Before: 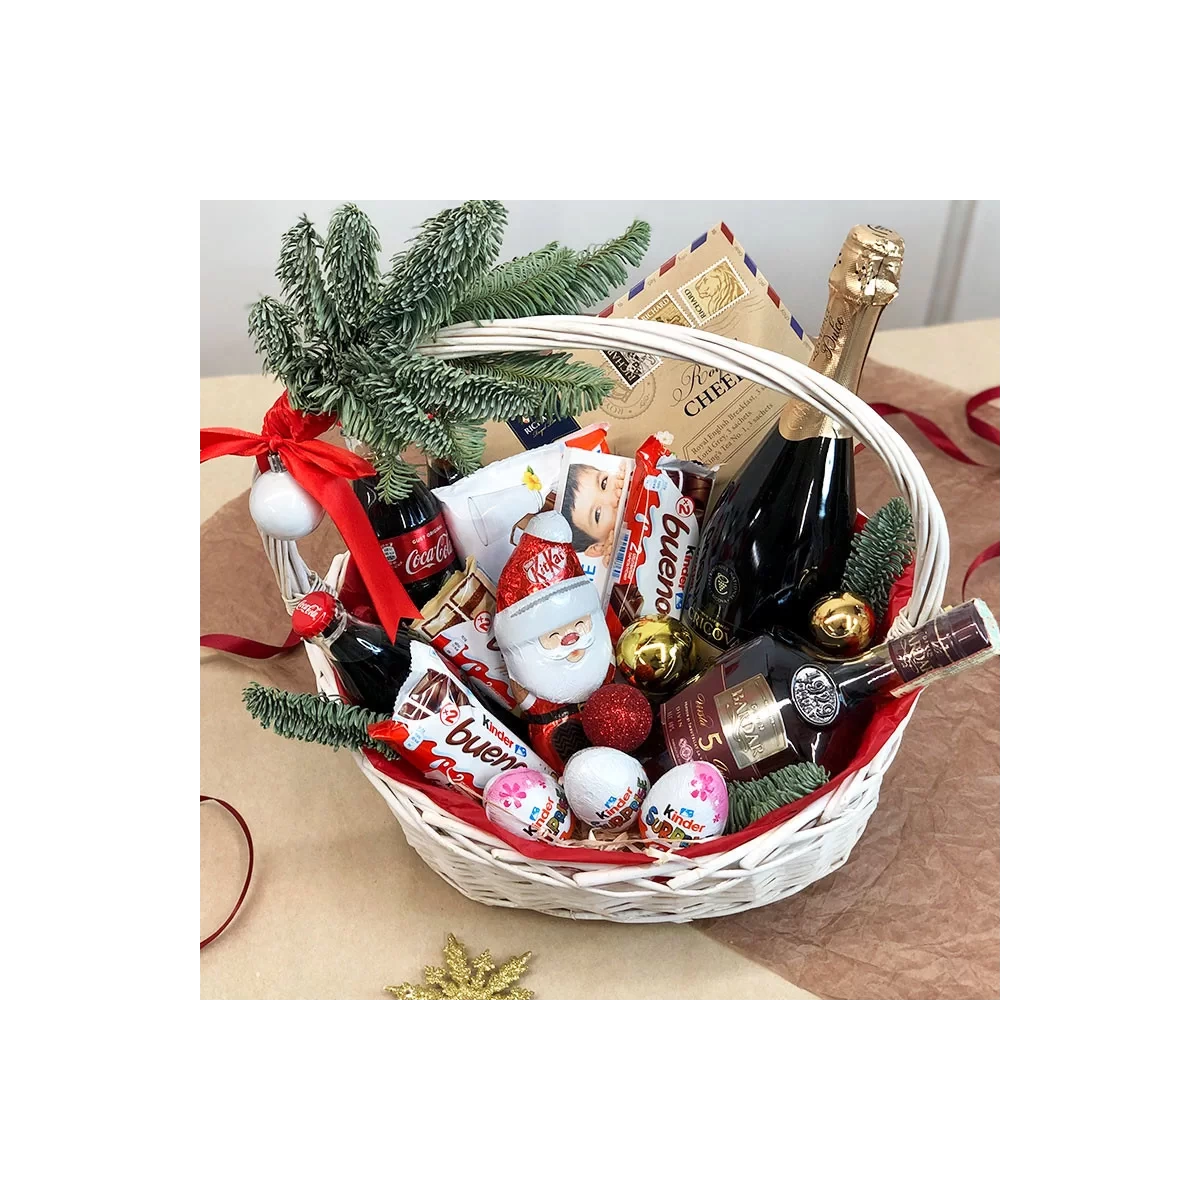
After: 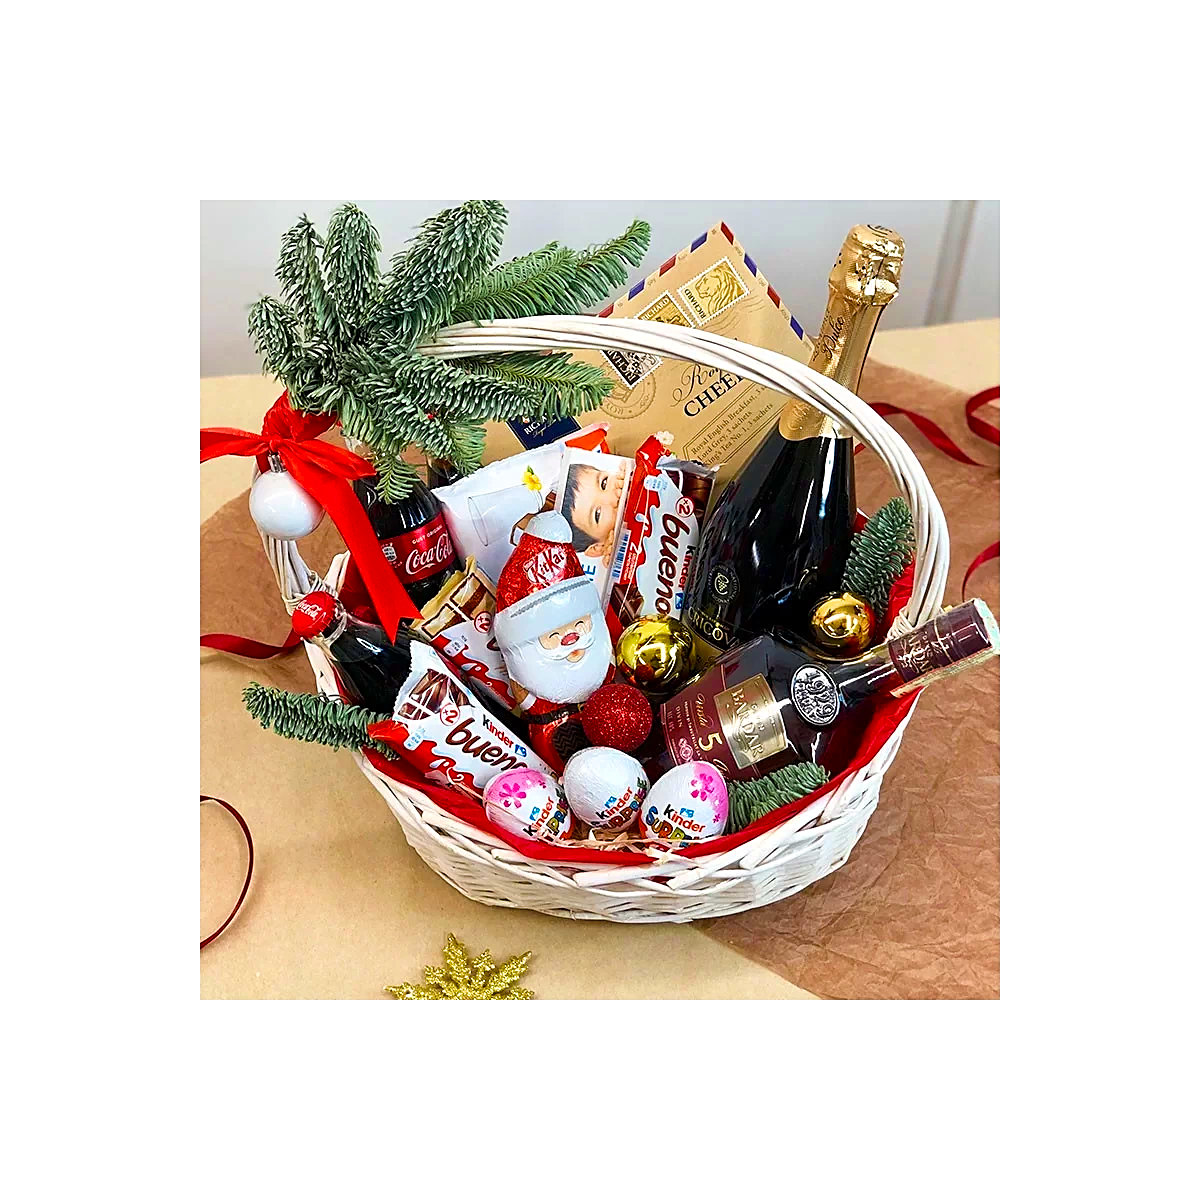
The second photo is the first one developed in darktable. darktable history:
sharpen: on, module defaults
velvia: strength 51%, mid-tones bias 0.51
